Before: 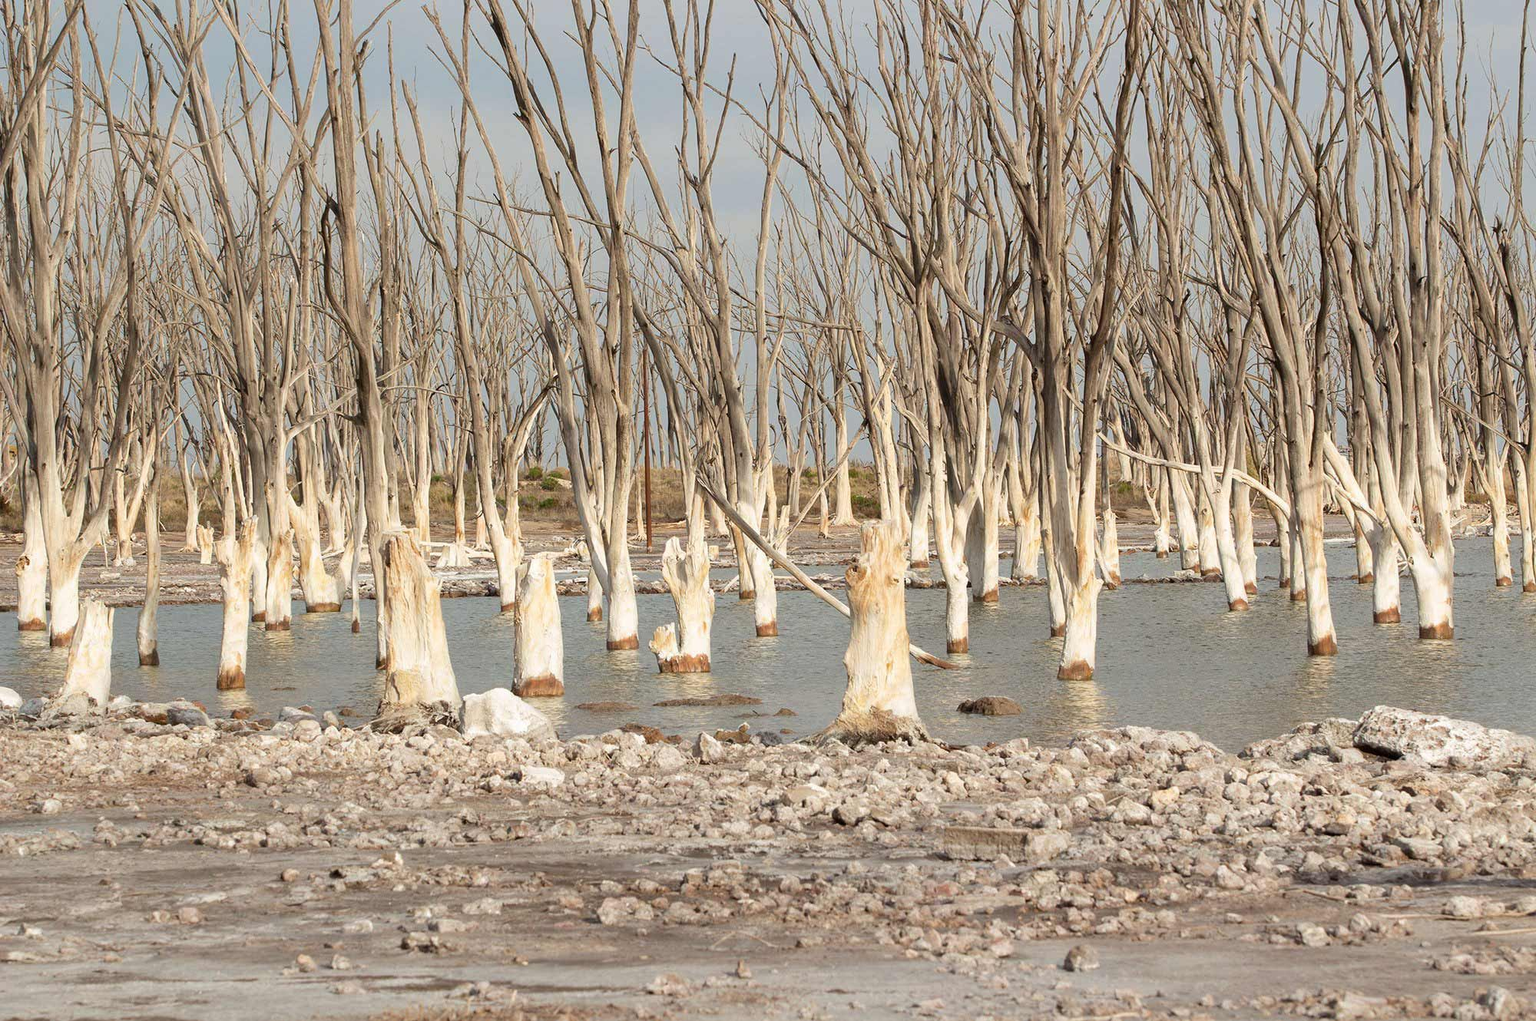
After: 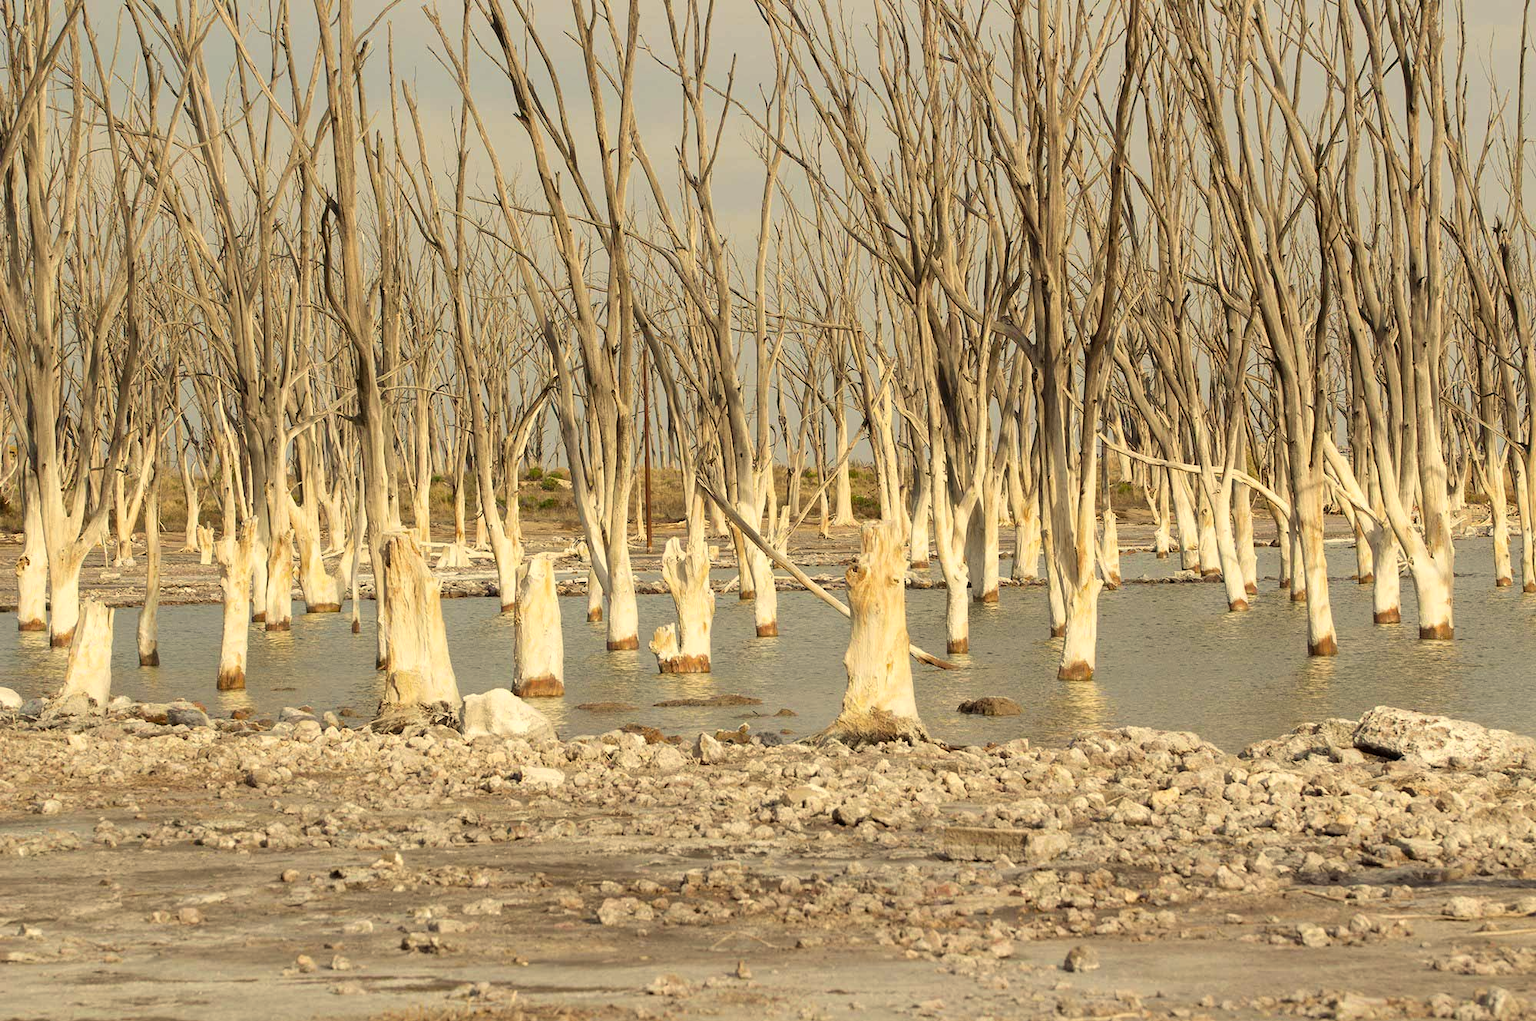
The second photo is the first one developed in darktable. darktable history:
color correction: highlights a* 2.56, highlights b* 23.32
